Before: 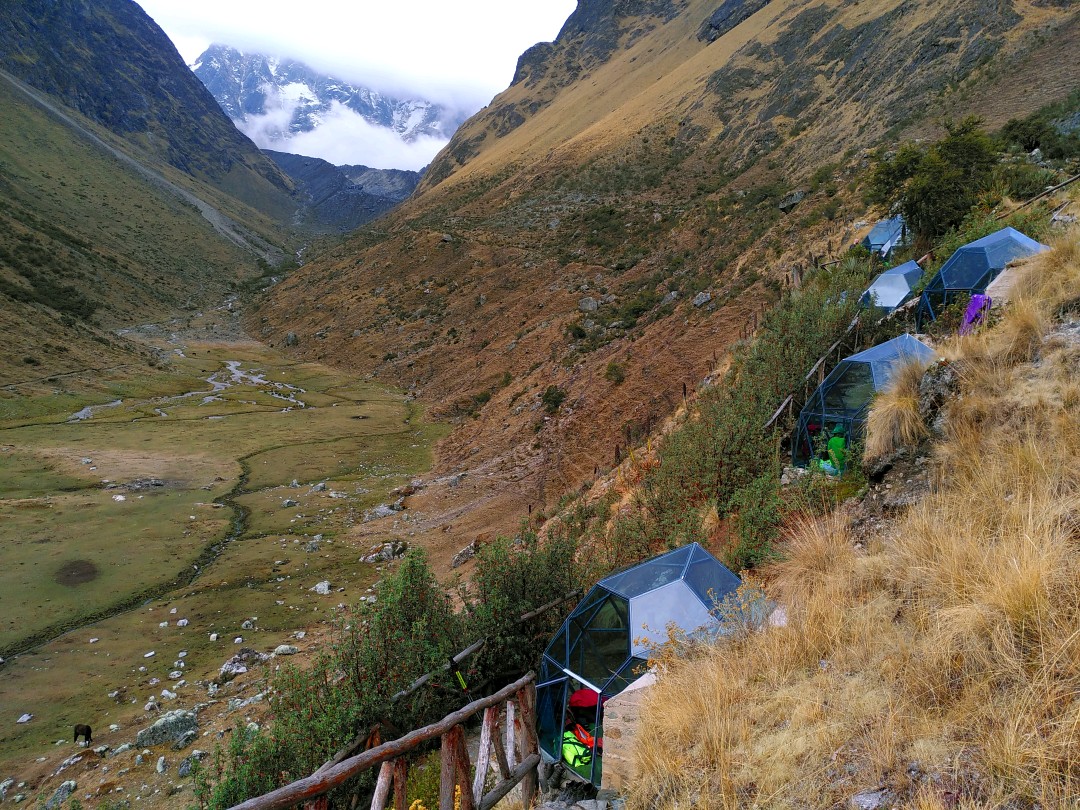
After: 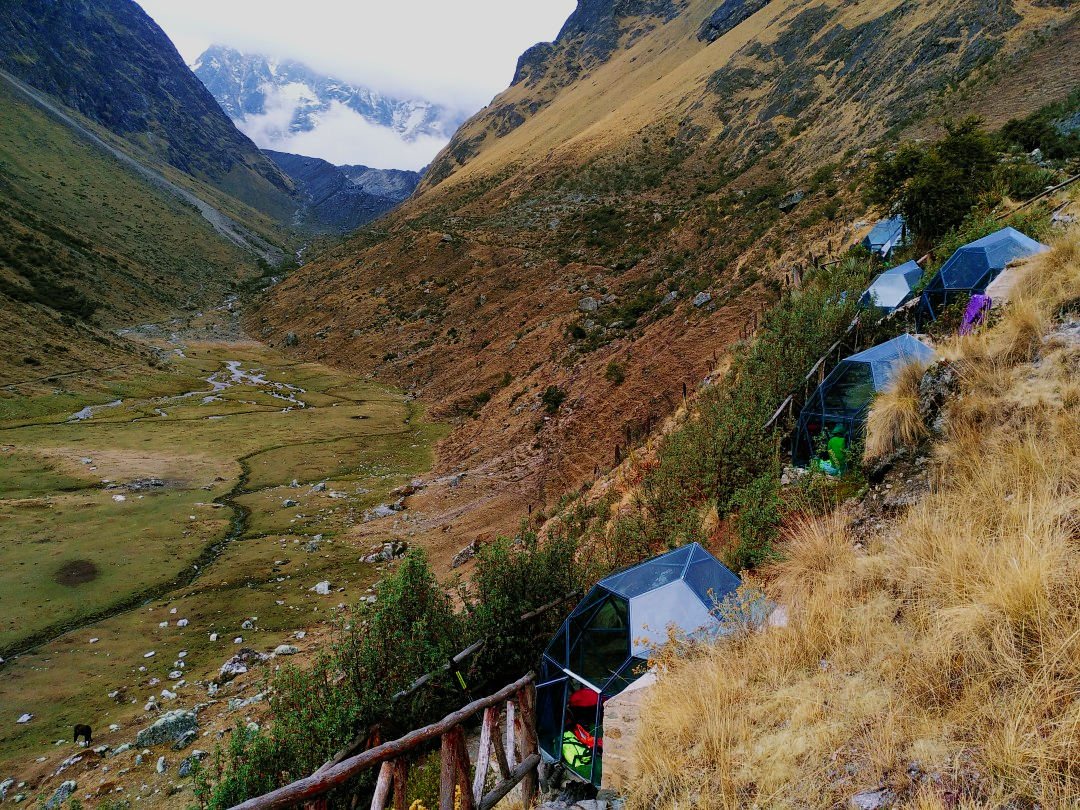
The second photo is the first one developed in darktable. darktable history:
sigmoid: skew -0.2, preserve hue 0%, red attenuation 0.1, red rotation 0.035, green attenuation 0.1, green rotation -0.017, blue attenuation 0.15, blue rotation -0.052, base primaries Rec2020
velvia: on, module defaults
